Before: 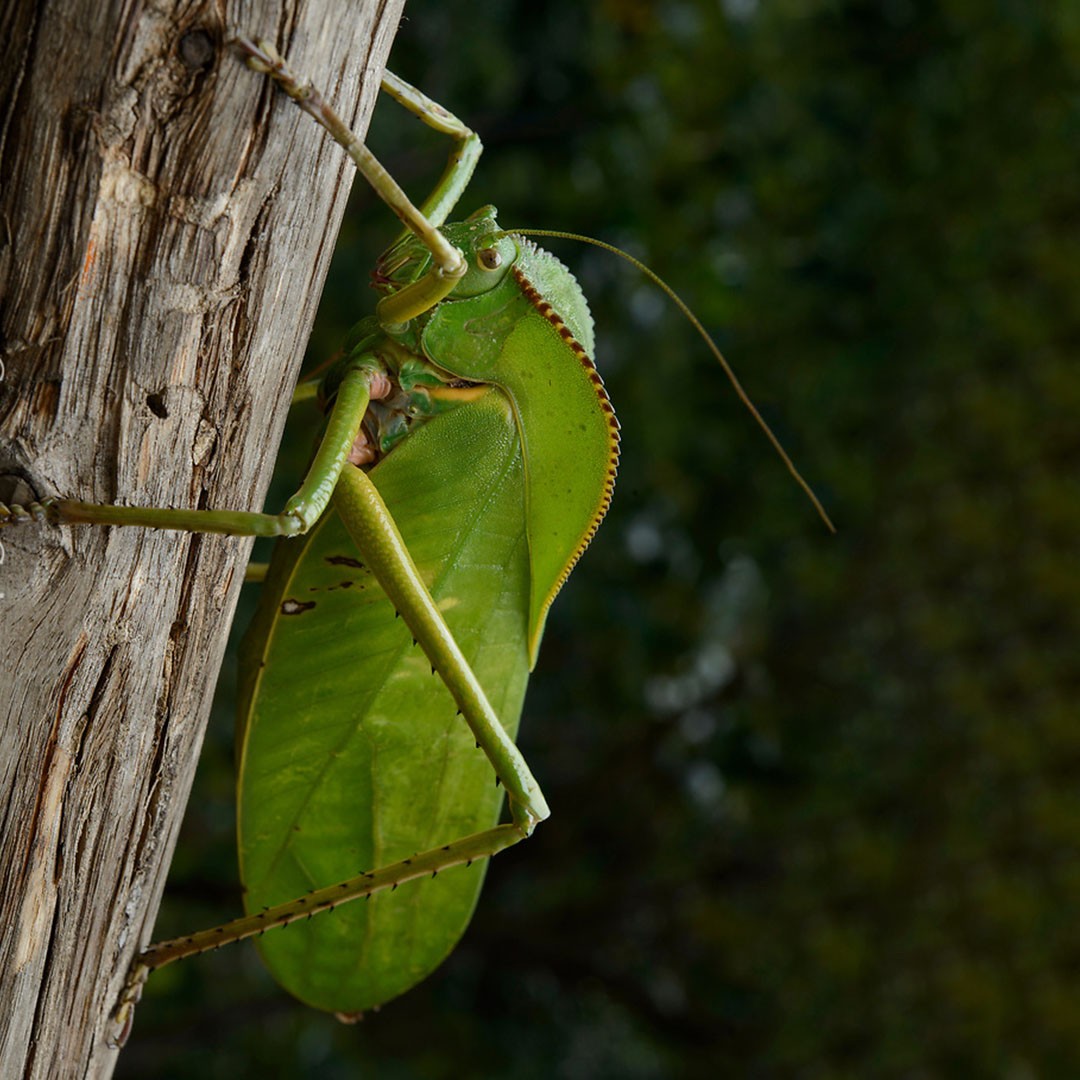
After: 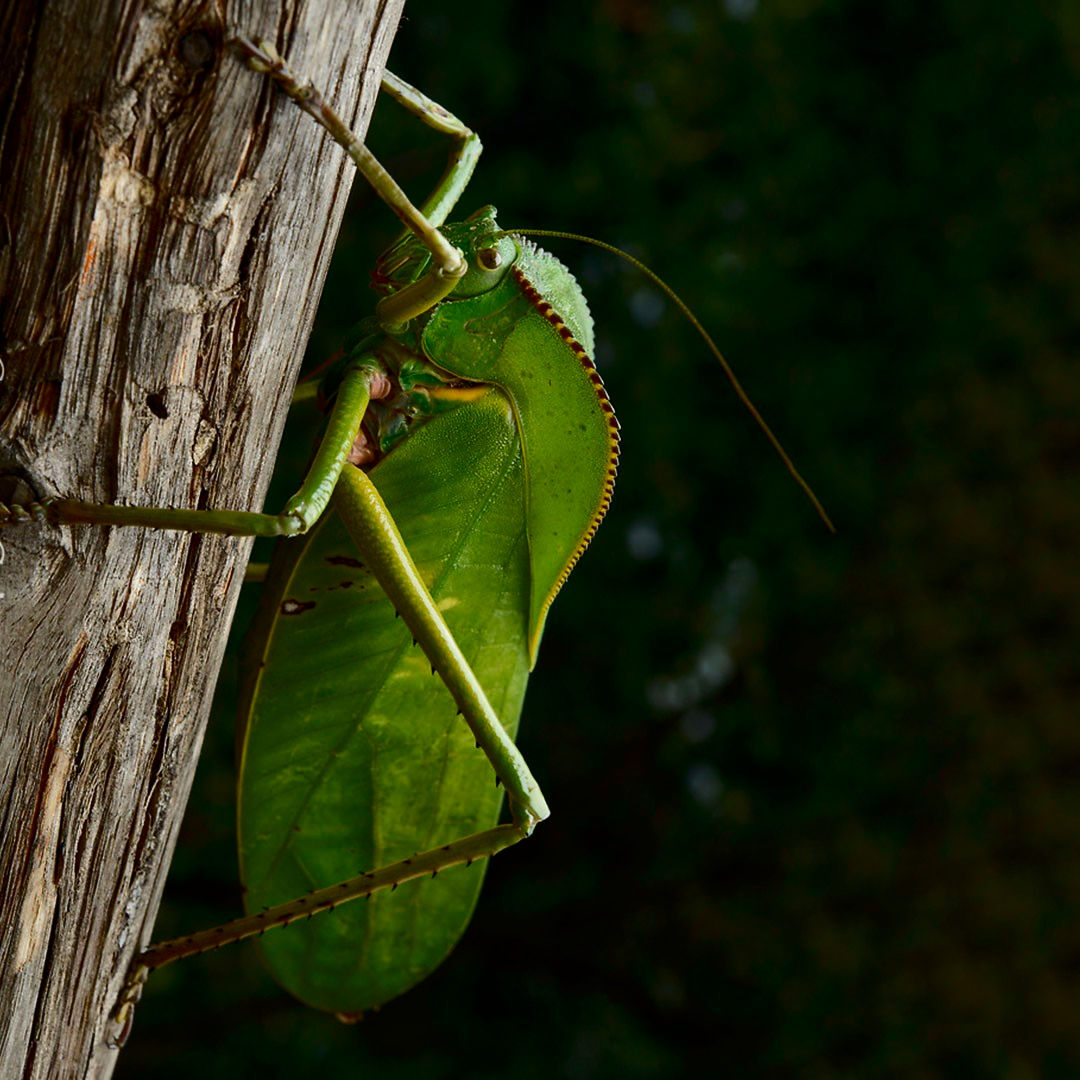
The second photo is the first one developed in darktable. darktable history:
contrast brightness saturation: contrast 0.21, brightness -0.11, saturation 0.21
